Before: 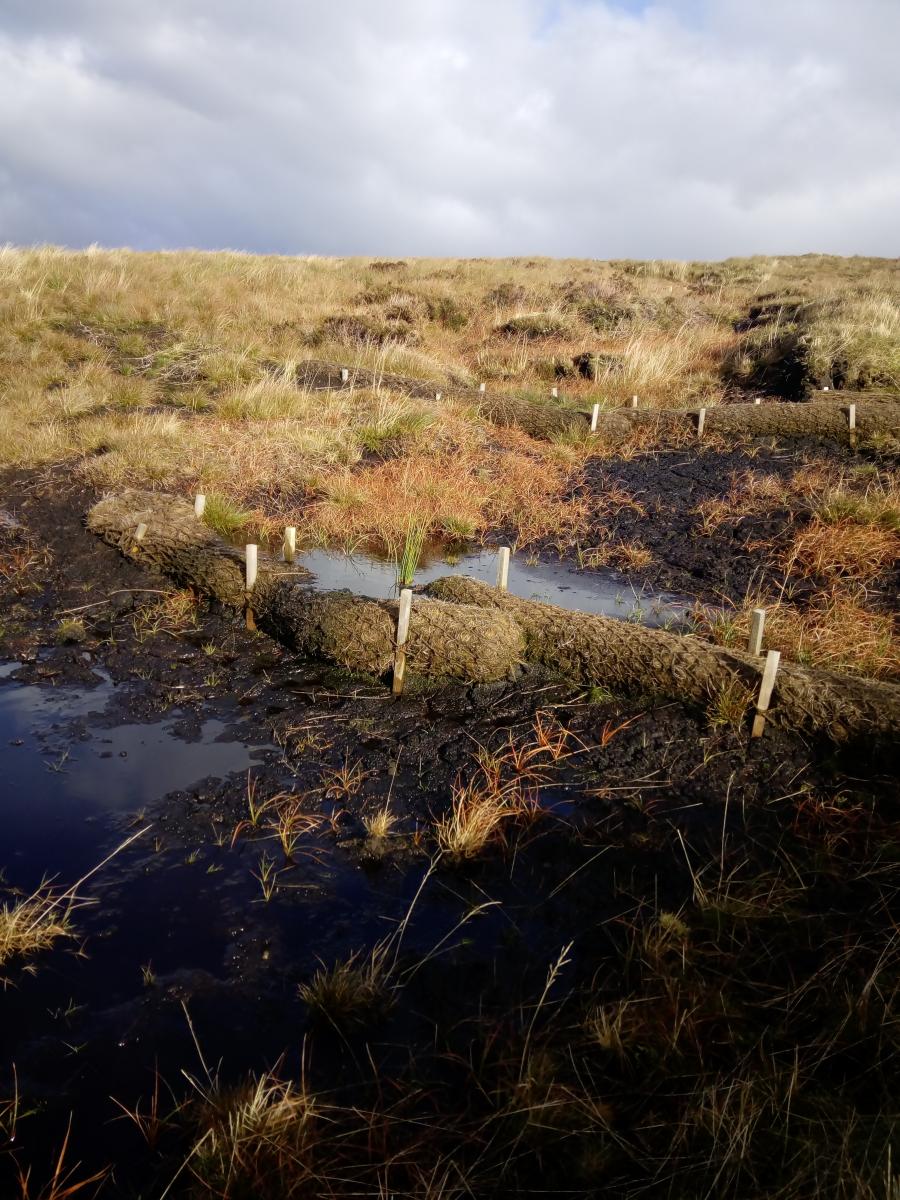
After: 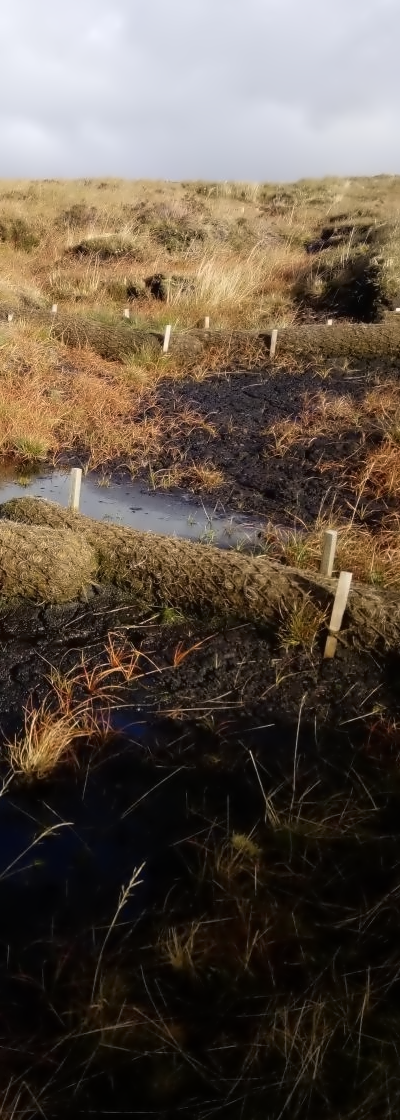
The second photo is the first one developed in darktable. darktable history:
contrast equalizer: octaves 7, y [[0.5 ×6], [0.5 ×6], [0.5 ×6], [0, 0.033, 0.067, 0.1, 0.133, 0.167], [0, 0.05, 0.1, 0.15, 0.2, 0.25]]
crop: left 47.628%, top 6.643%, right 7.874%
